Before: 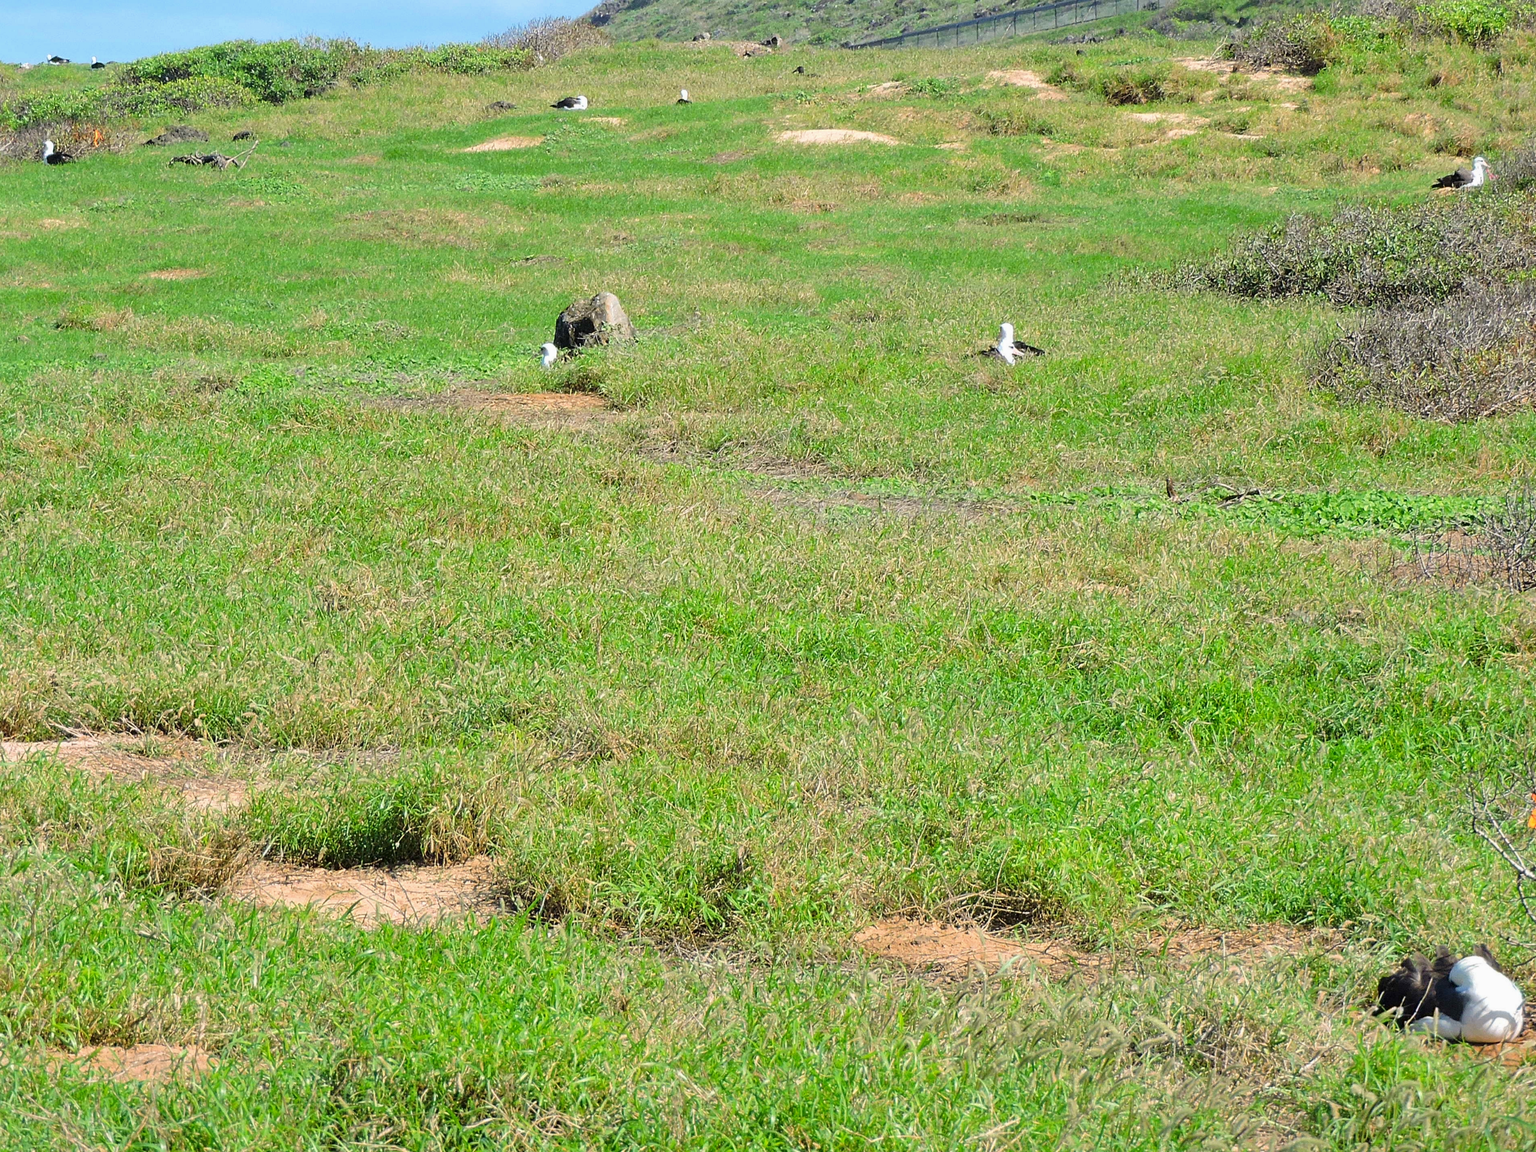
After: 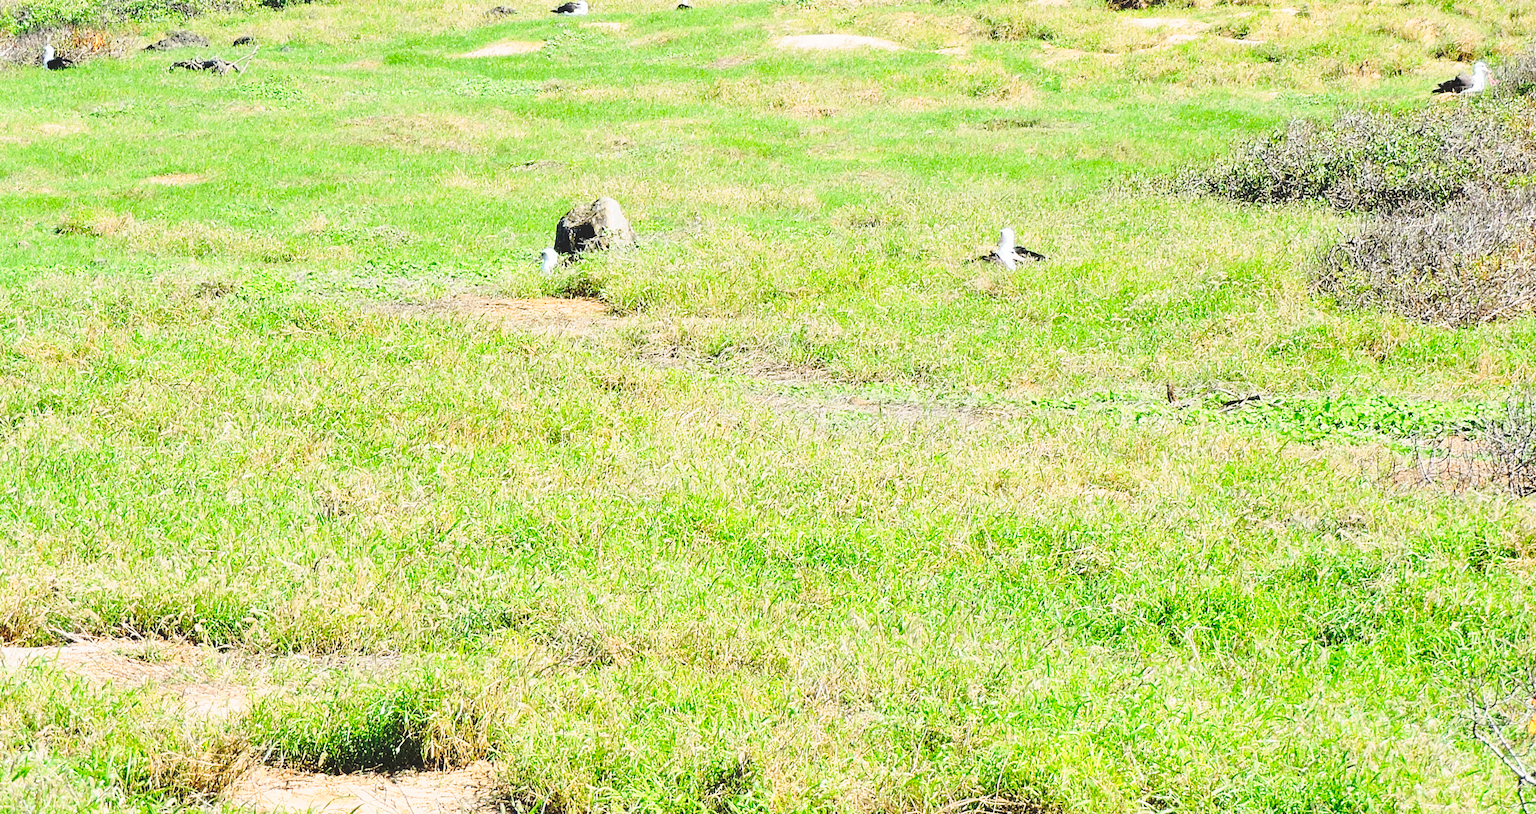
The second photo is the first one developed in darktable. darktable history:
crop and rotate: top 8.293%, bottom 20.996%
tone curve: curves: ch0 [(0, 0) (0.003, 0.037) (0.011, 0.061) (0.025, 0.104) (0.044, 0.145) (0.069, 0.145) (0.1, 0.127) (0.136, 0.175) (0.177, 0.207) (0.224, 0.252) (0.277, 0.341) (0.335, 0.446) (0.399, 0.554) (0.468, 0.658) (0.543, 0.757) (0.623, 0.843) (0.709, 0.919) (0.801, 0.958) (0.898, 0.975) (1, 1)], preserve colors none
